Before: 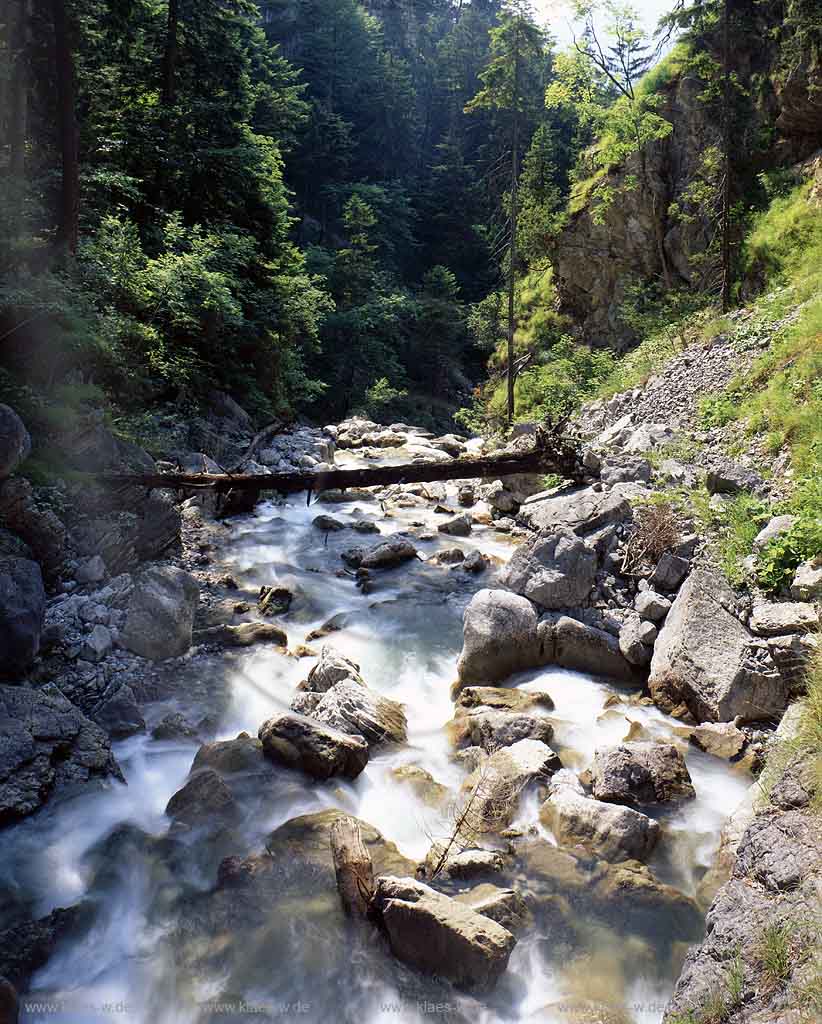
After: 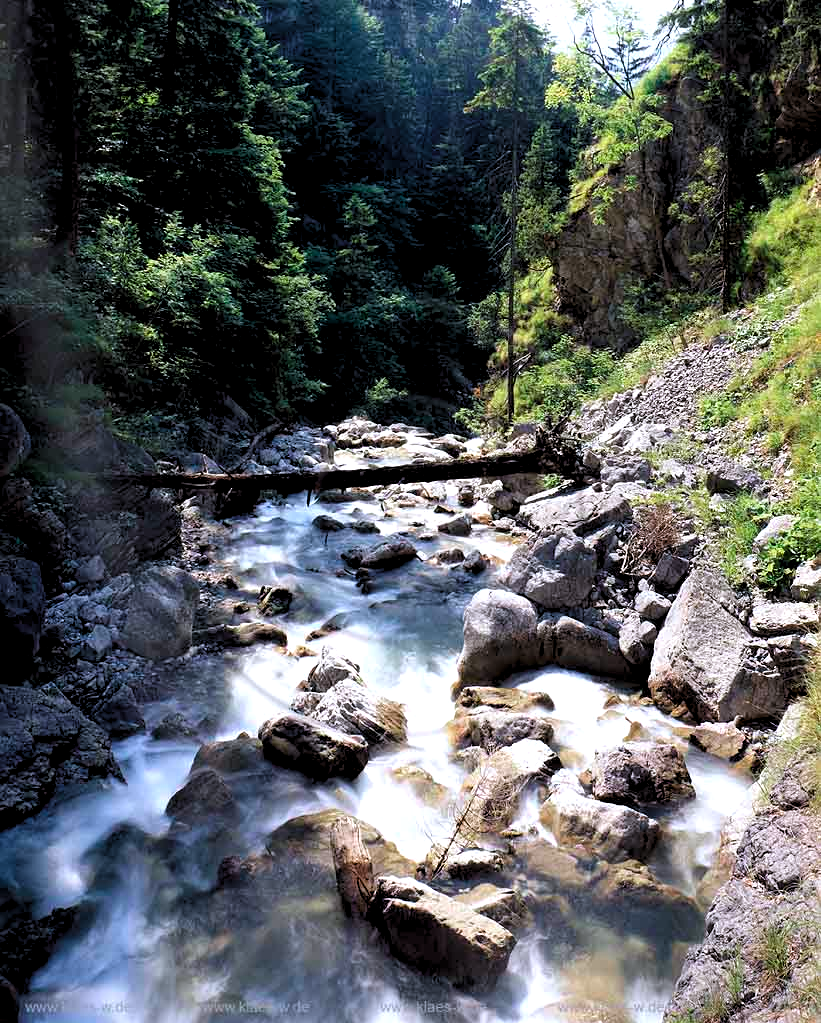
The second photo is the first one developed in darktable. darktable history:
crop and rotate: left 0.073%, bottom 0.014%
color calibration: illuminant as shot in camera, x 0.358, y 0.373, temperature 4628.91 K
levels: levels [0.062, 0.494, 0.925]
